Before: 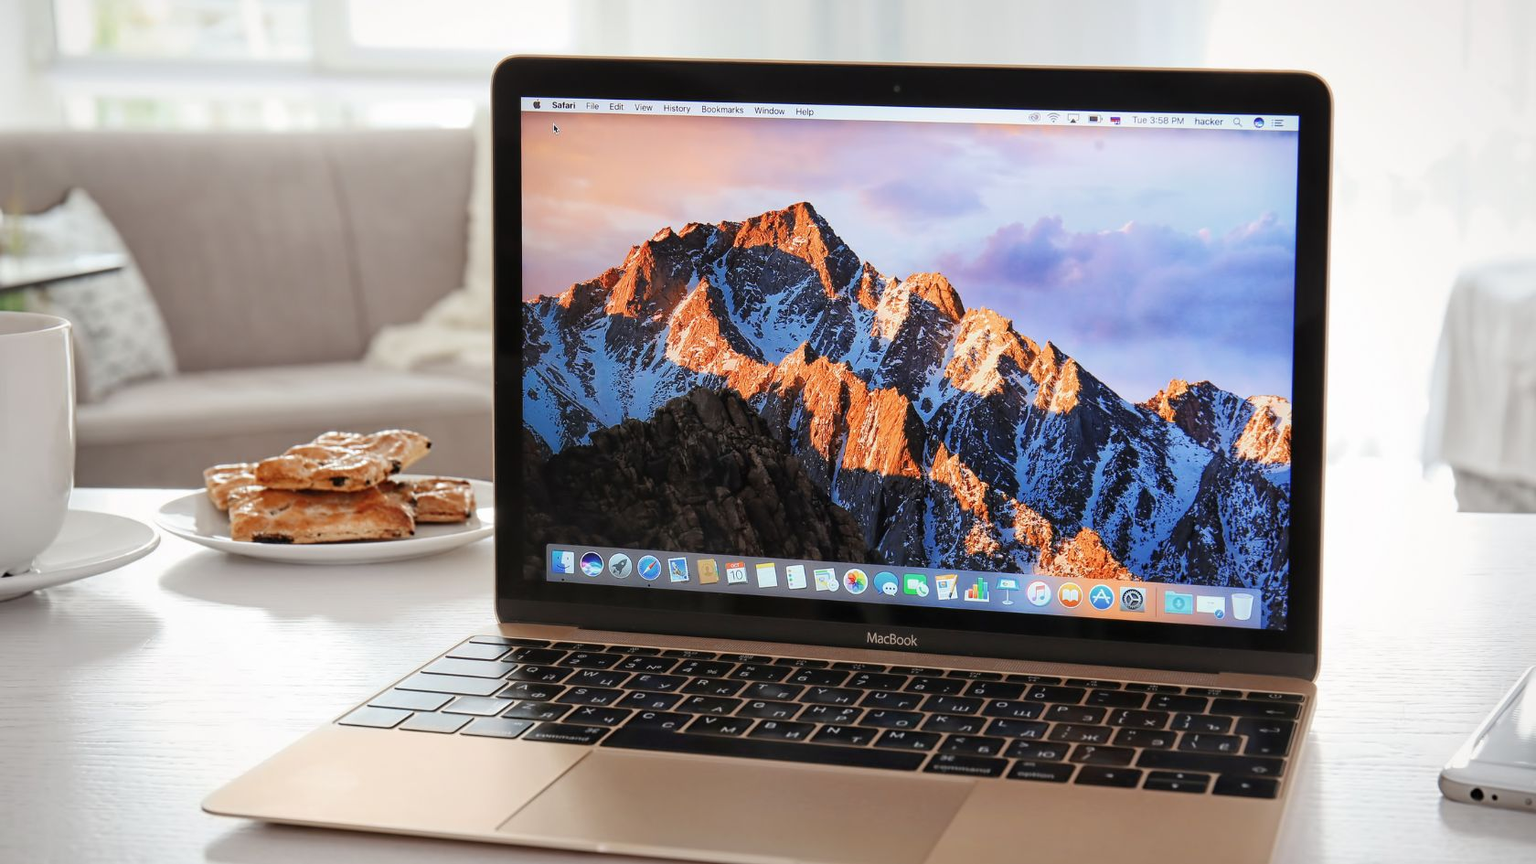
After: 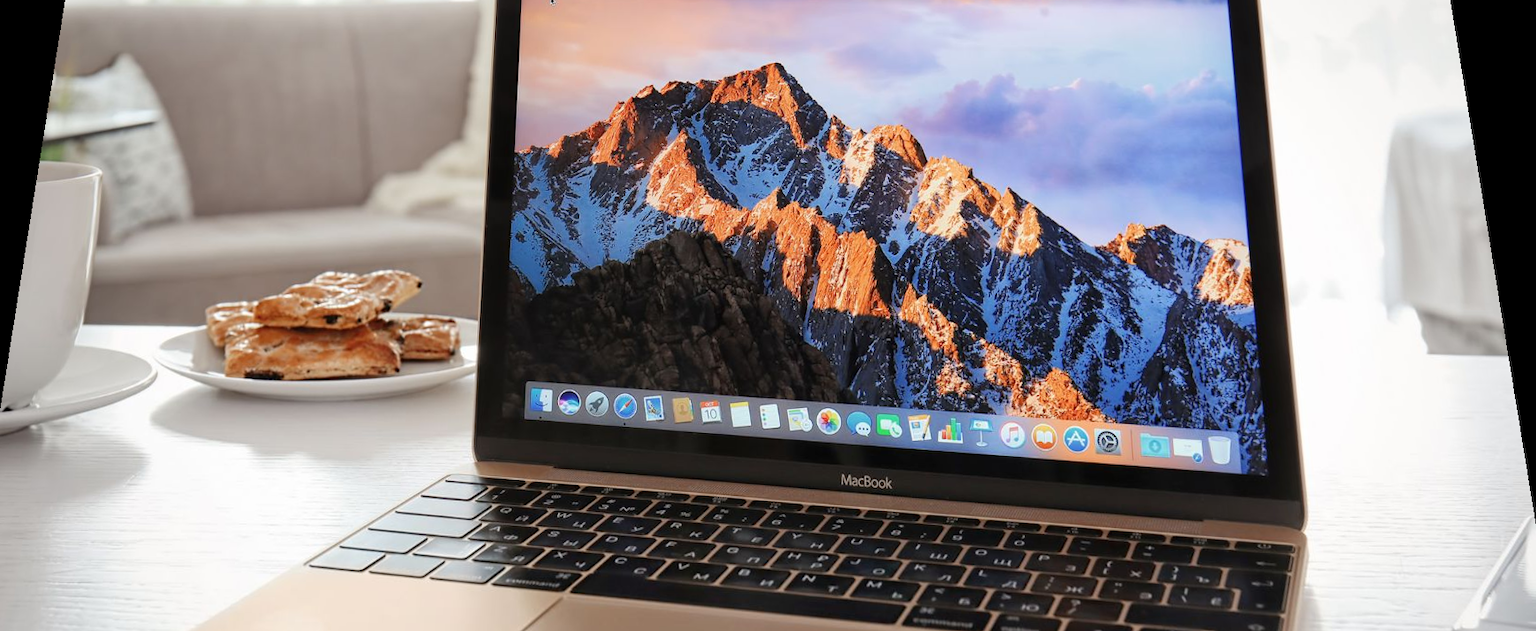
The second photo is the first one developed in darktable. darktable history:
crop and rotate: left 2.991%, top 13.302%, right 1.981%, bottom 12.636%
rotate and perspective: rotation 0.128°, lens shift (vertical) -0.181, lens shift (horizontal) -0.044, shear 0.001, automatic cropping off
